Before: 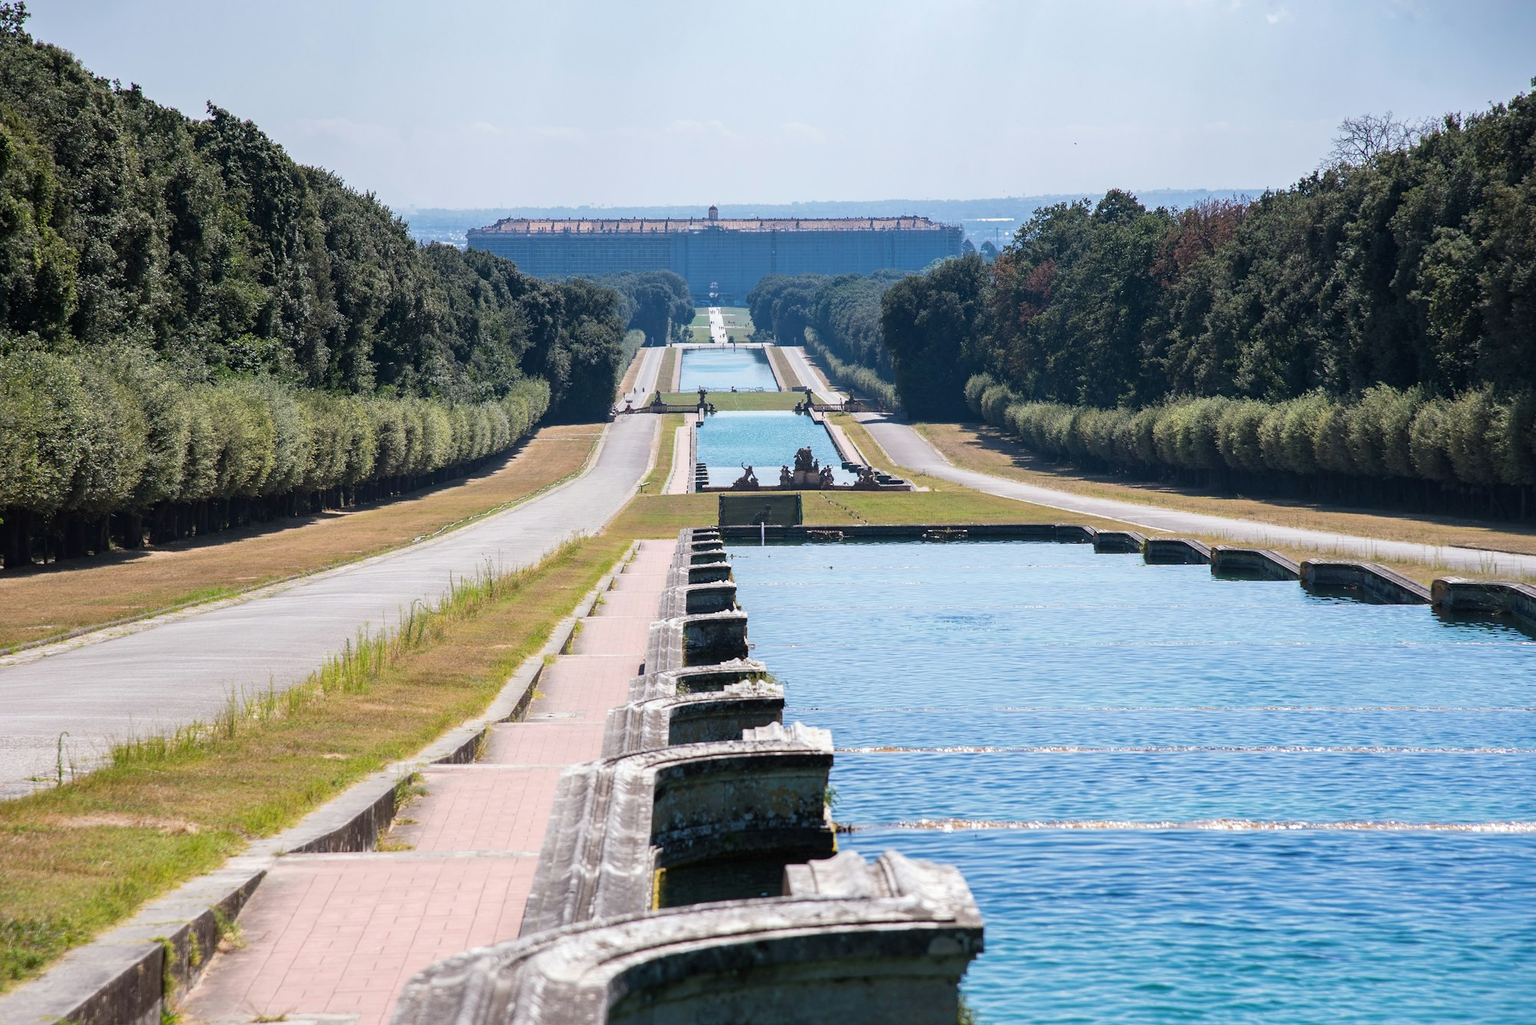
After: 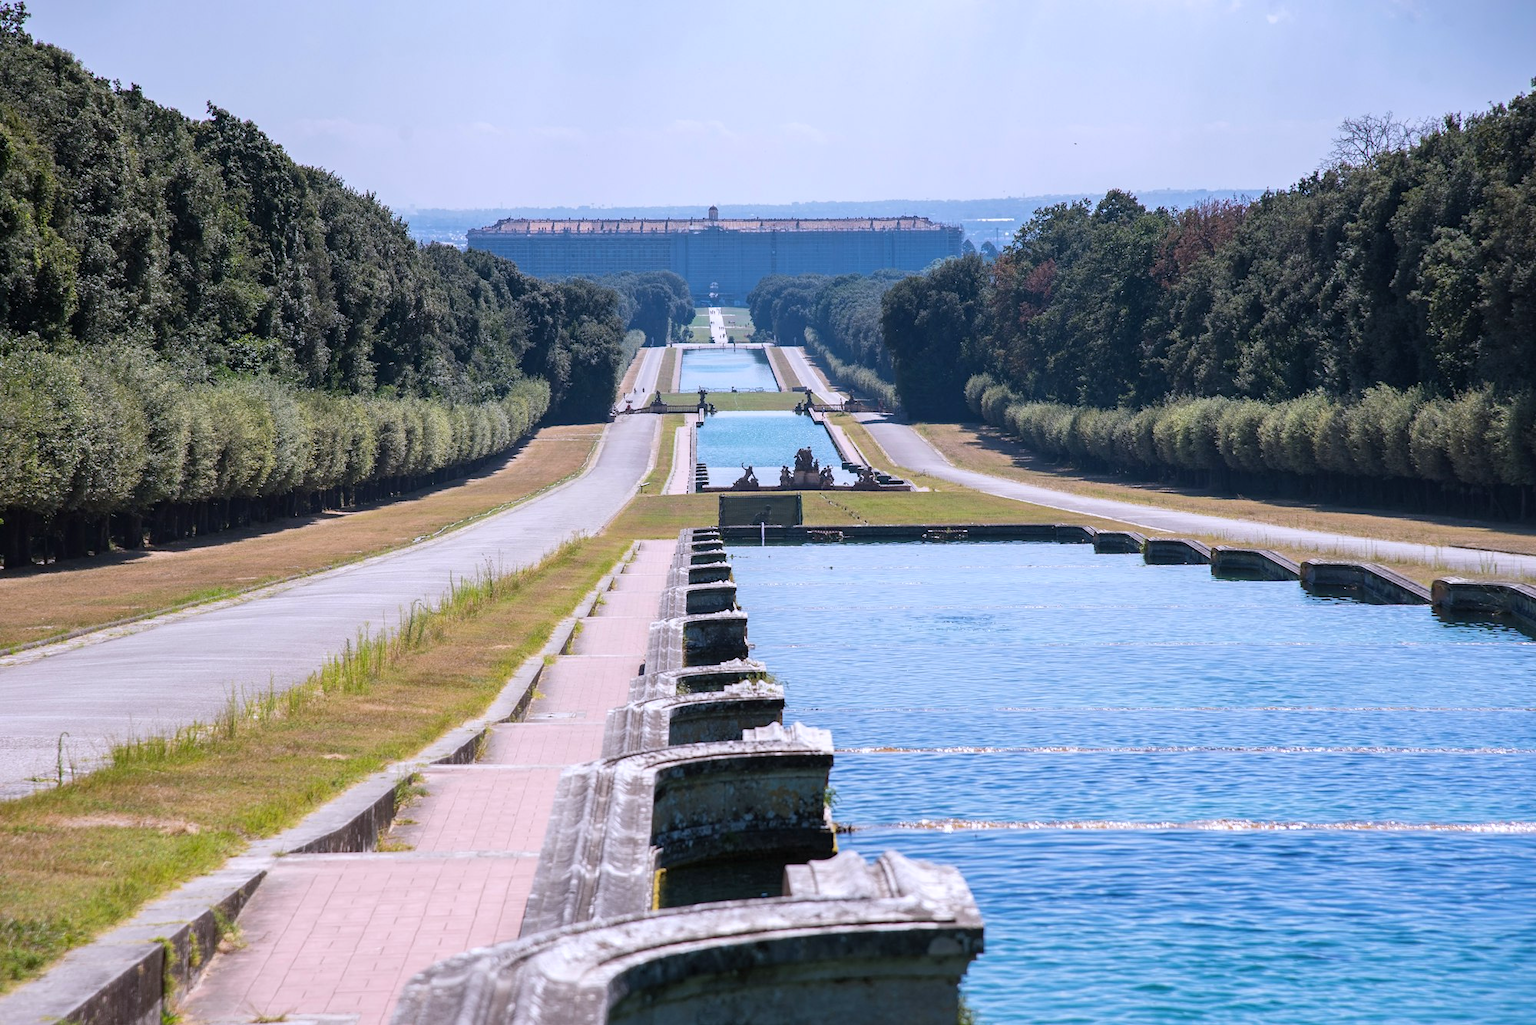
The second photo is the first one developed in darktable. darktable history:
shadows and highlights: shadows 25, highlights -25
white balance: red 1.004, blue 1.096
